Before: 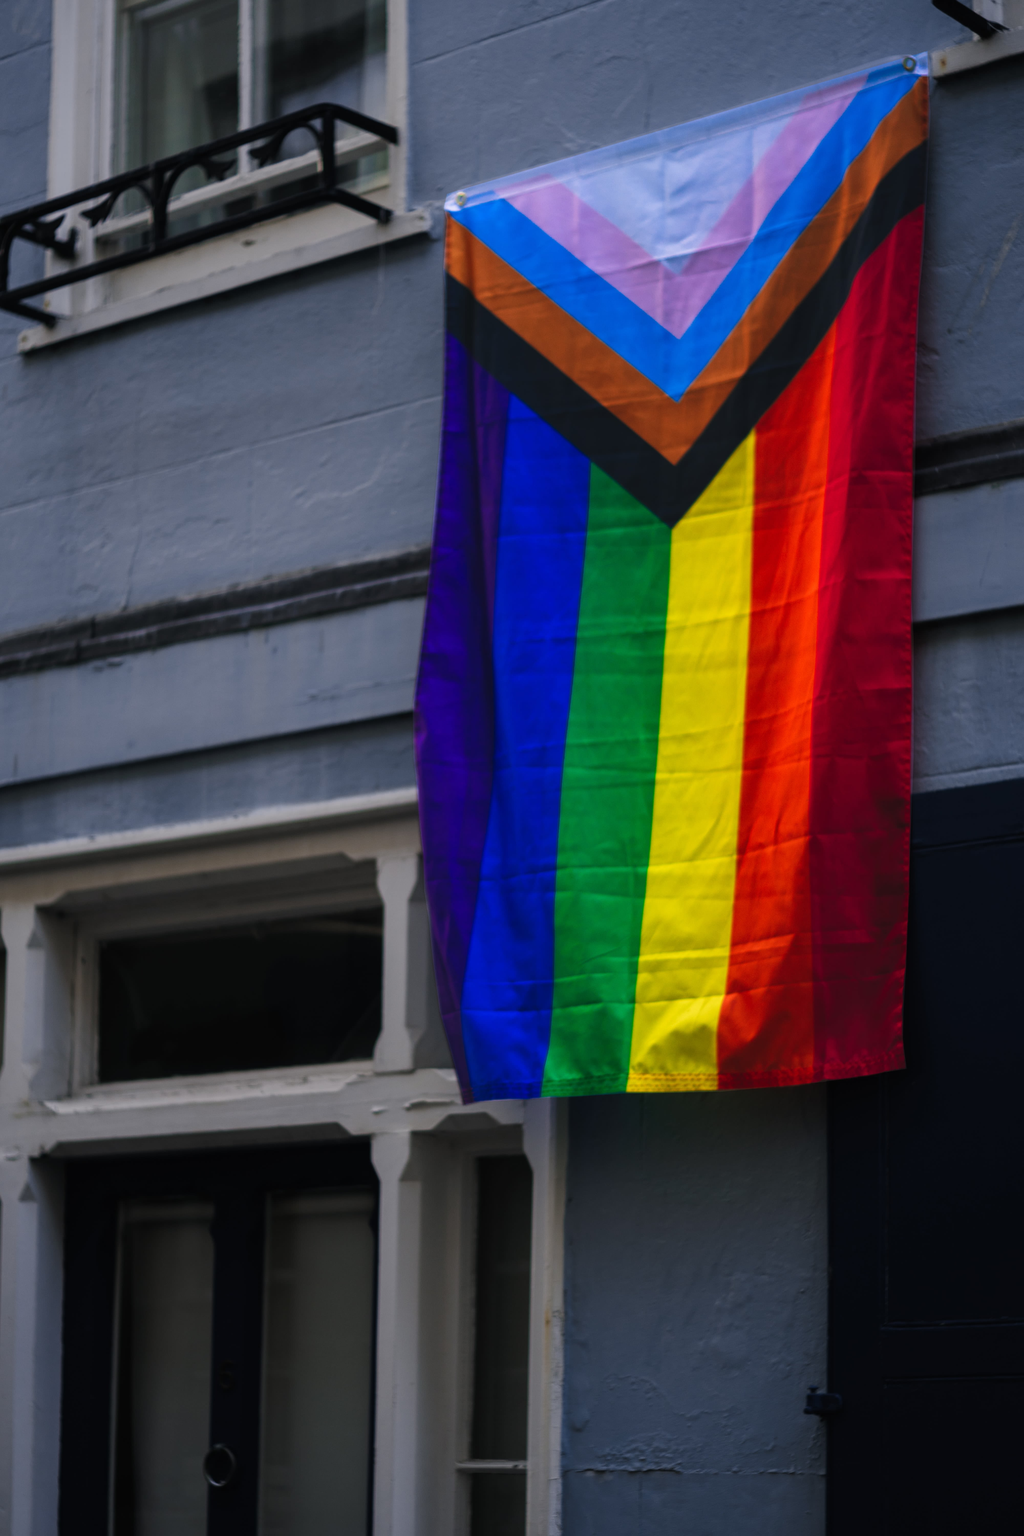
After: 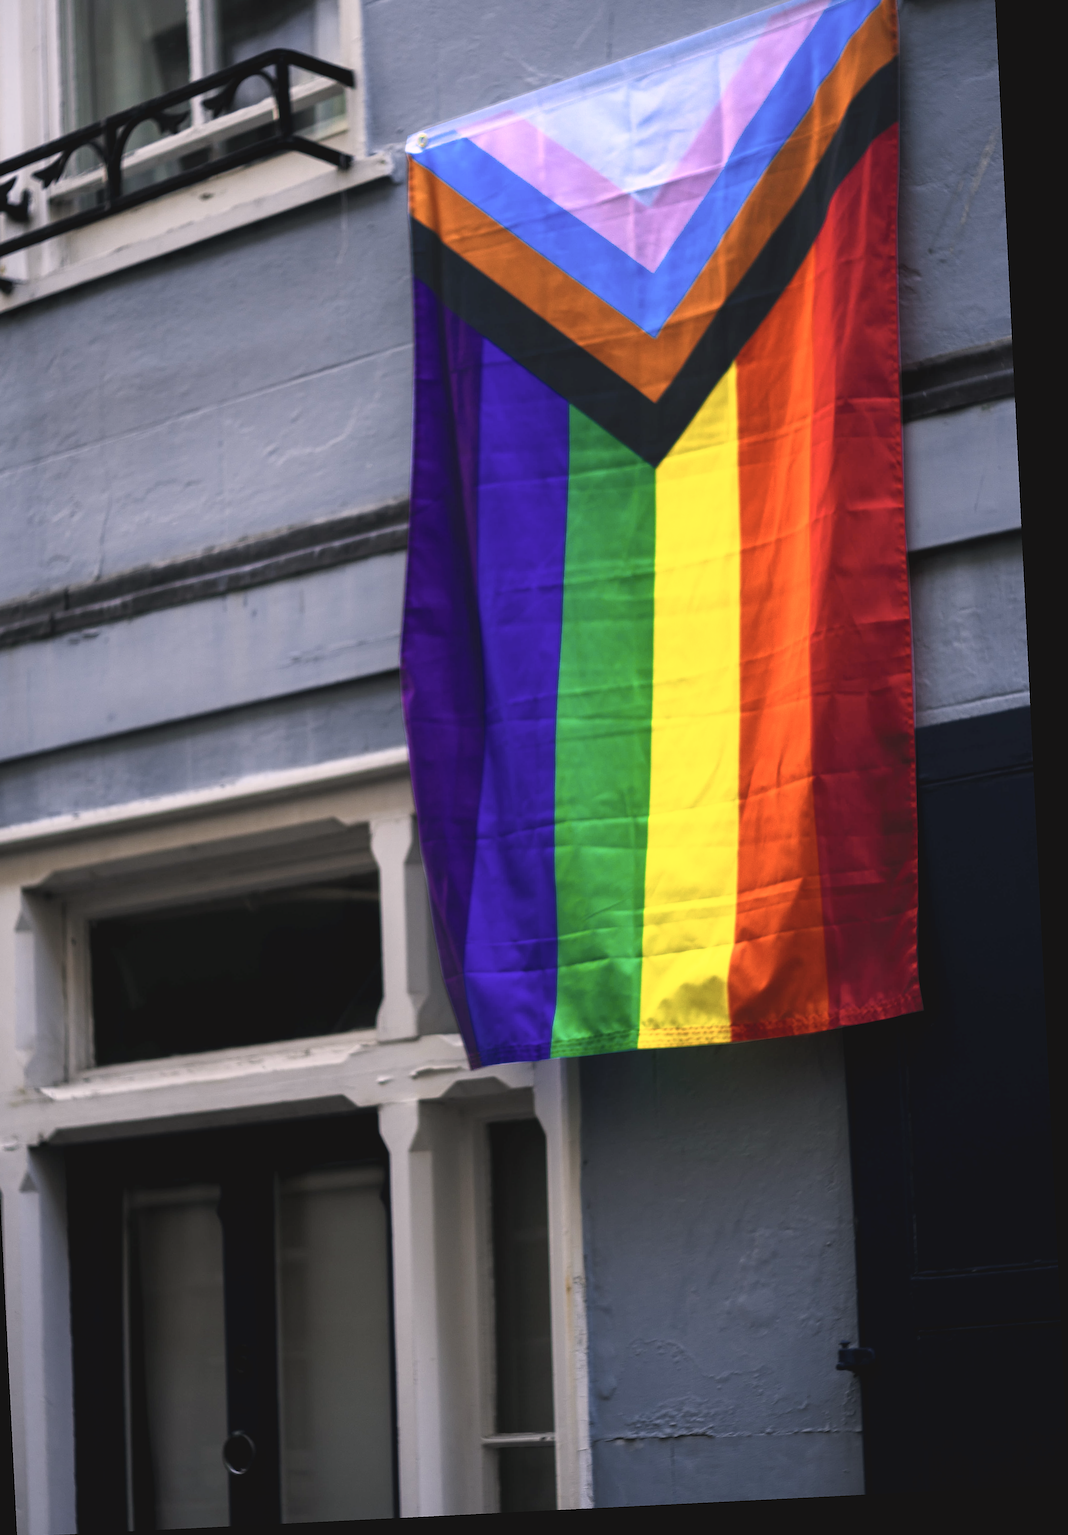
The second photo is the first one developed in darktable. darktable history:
exposure: black level correction 0.003, exposure 0.38 EV, compensate highlight preservation false
crop and rotate: angle 2.86°, left 5.464%, top 5.718%
color balance rgb: shadows lift › hue 86.27°, global offset › luminance 0.499%, perceptual saturation grading › global saturation 24.877%
color correction: highlights a* 5.54, highlights b* 5.18, saturation 0.665
base curve: curves: ch0 [(0, 0) (0.557, 0.834) (1, 1)]
sharpen: on, module defaults
